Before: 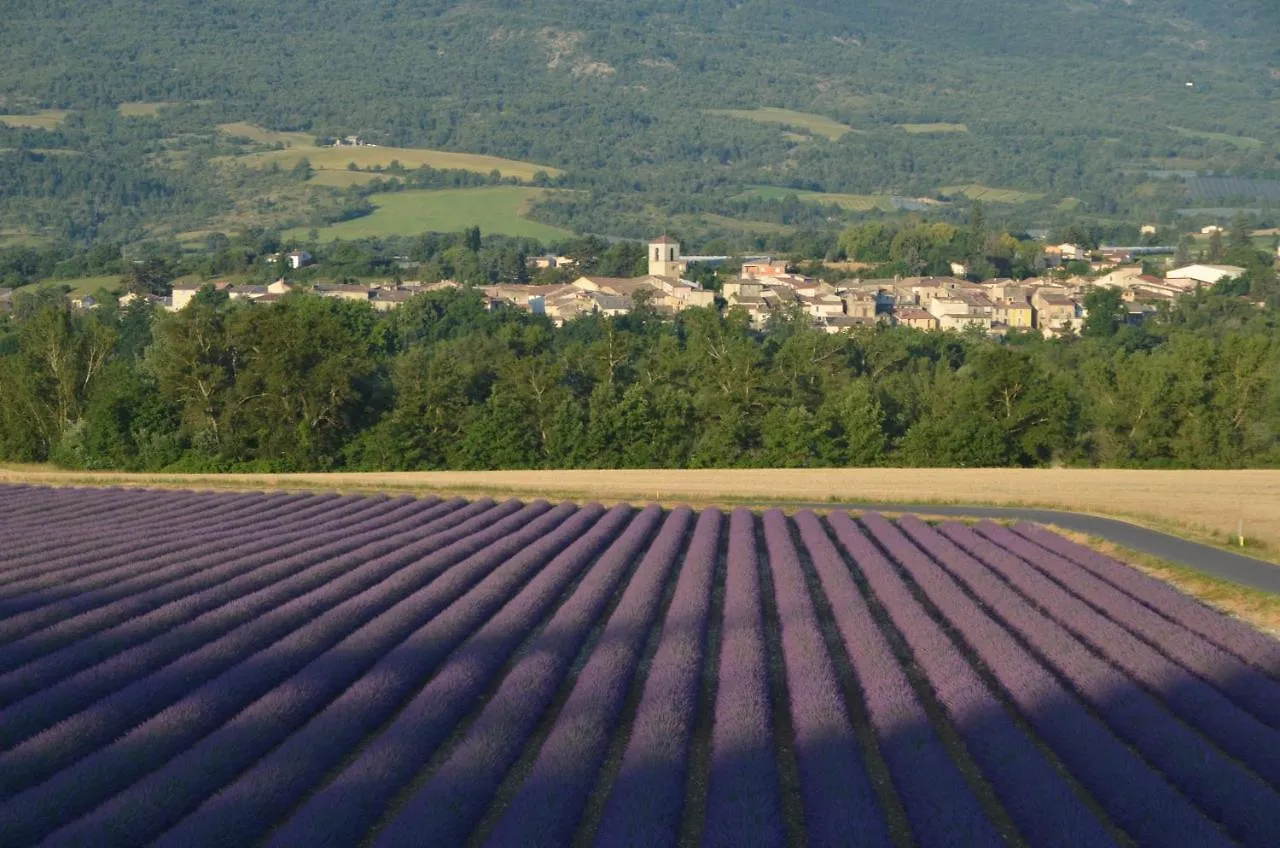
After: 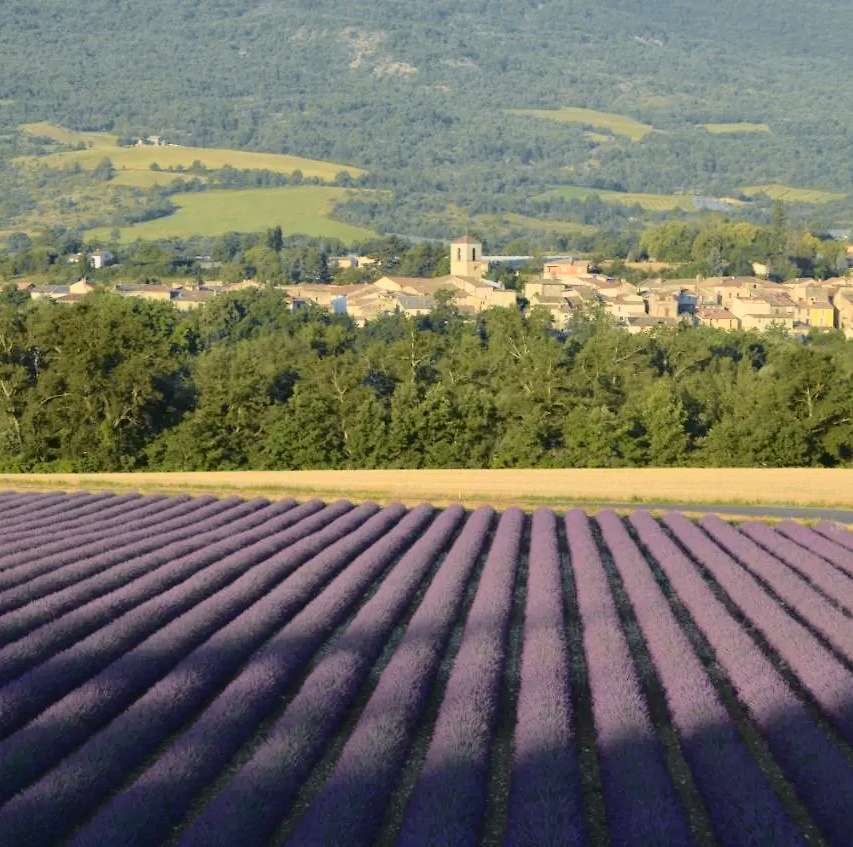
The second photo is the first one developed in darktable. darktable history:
crop and rotate: left 15.546%, right 17.787%
tone curve: curves: ch0 [(0, 0.013) (0.129, 0.1) (0.291, 0.375) (0.46, 0.576) (0.667, 0.78) (0.851, 0.903) (0.997, 0.951)]; ch1 [(0, 0) (0.353, 0.344) (0.45, 0.46) (0.498, 0.495) (0.528, 0.531) (0.563, 0.566) (0.592, 0.609) (0.657, 0.672) (1, 1)]; ch2 [(0, 0) (0.333, 0.346) (0.375, 0.375) (0.427, 0.44) (0.5, 0.501) (0.505, 0.505) (0.544, 0.573) (0.576, 0.615) (0.612, 0.644) (0.66, 0.715) (1, 1)], color space Lab, independent channels, preserve colors none
